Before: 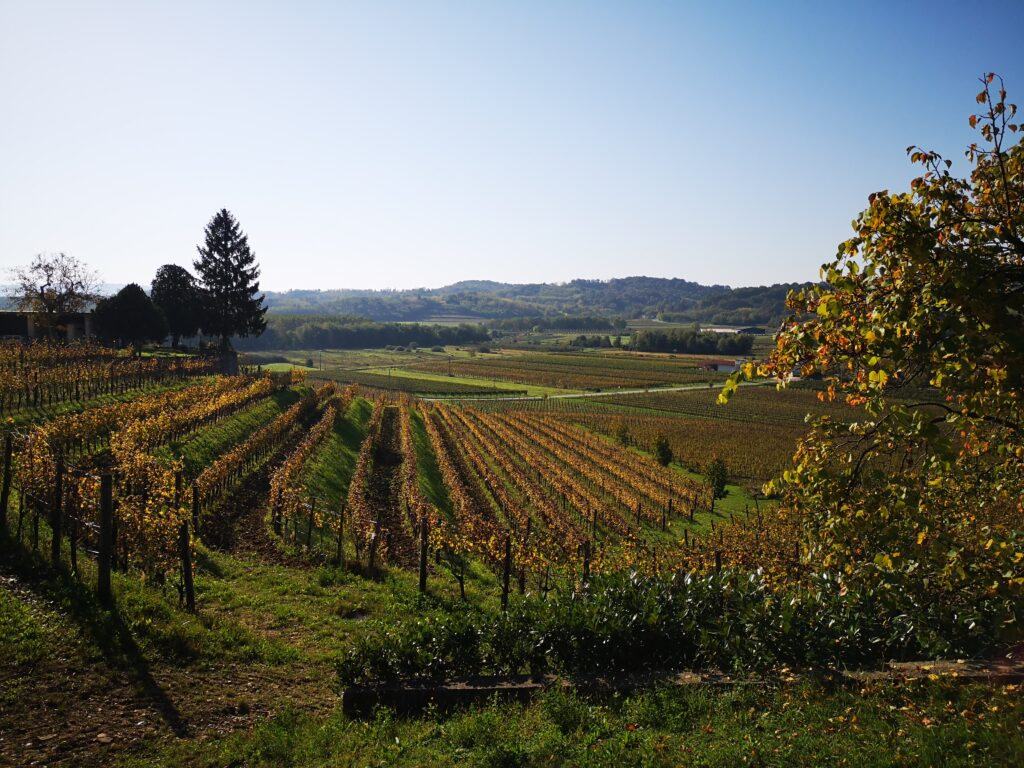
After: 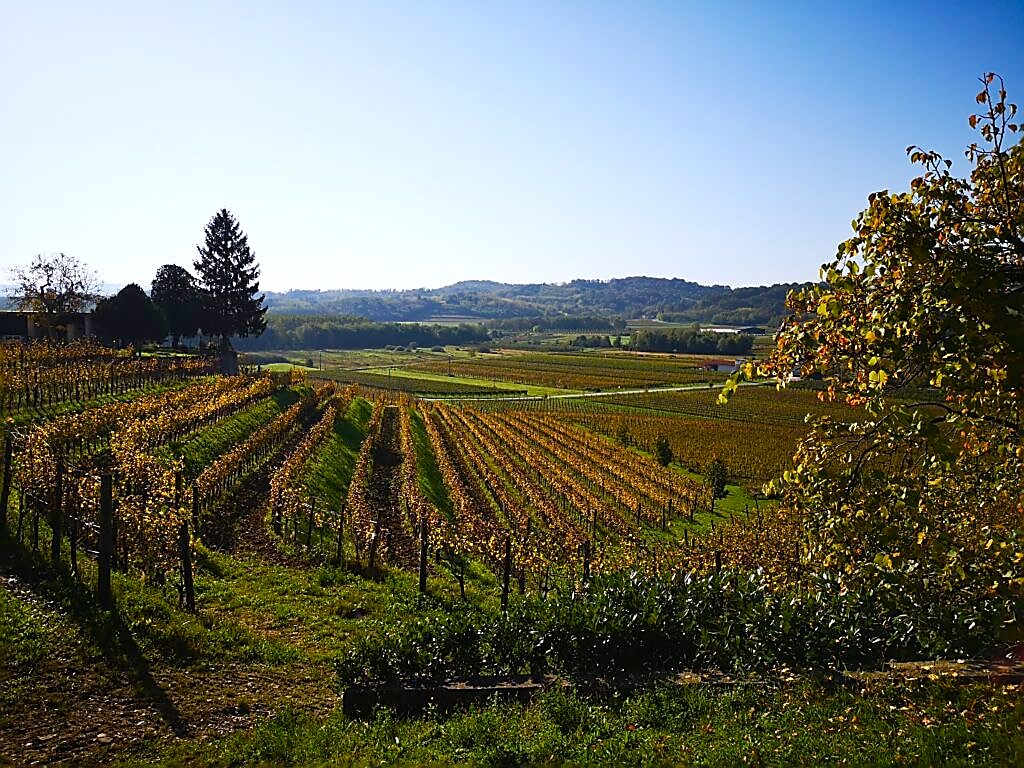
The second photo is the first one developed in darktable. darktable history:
tone equalizer: -7 EV 0.176 EV, -6 EV 0.125 EV, -5 EV 0.081 EV, -4 EV 0.078 EV, -2 EV -0.036 EV, -1 EV -0.06 EV, +0 EV -0.088 EV
color balance rgb: highlights gain › luminance 16.777%, highlights gain › chroma 2.847%, highlights gain › hue 259.87°, perceptual saturation grading › global saturation 0.297%, perceptual saturation grading › mid-tones 6.231%, perceptual saturation grading › shadows 71.769%
sharpen: radius 1.364, amount 1.259, threshold 0.78
